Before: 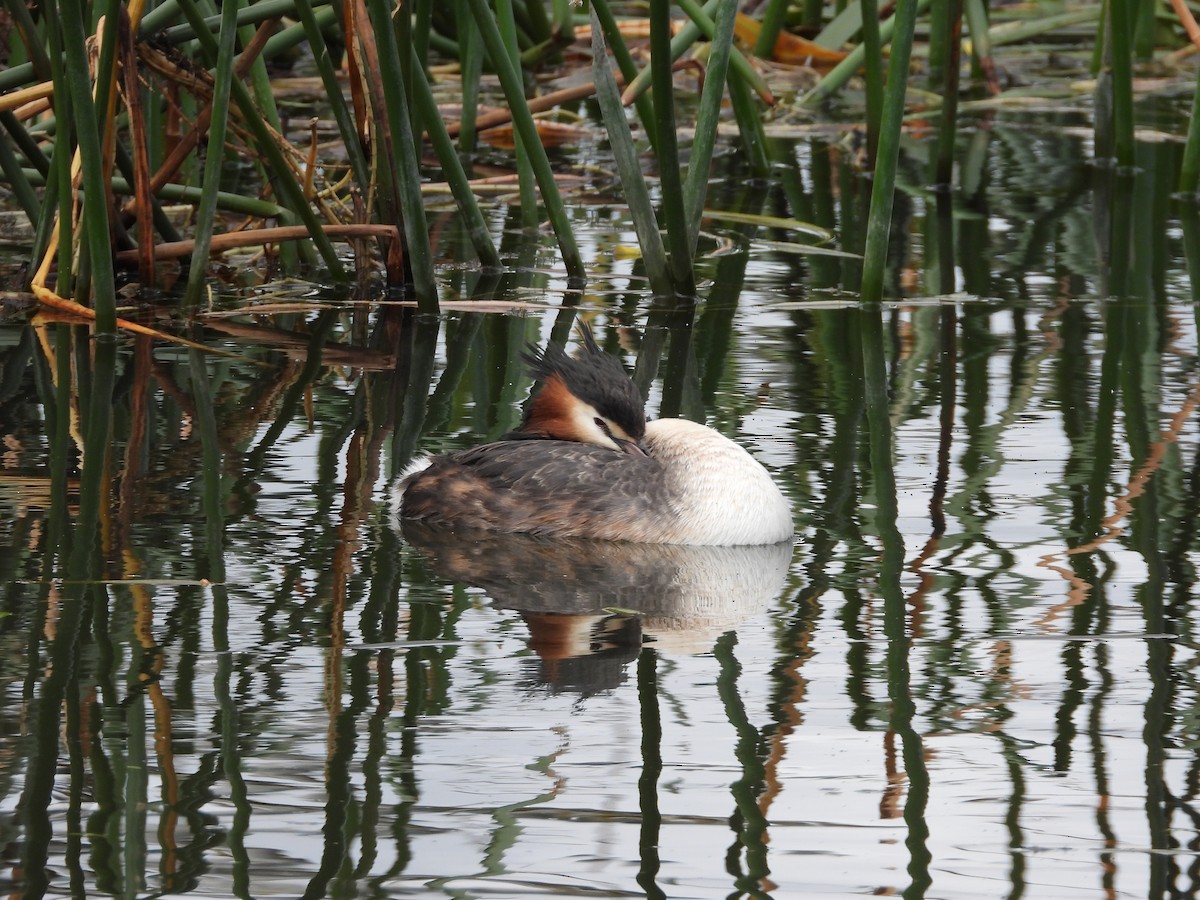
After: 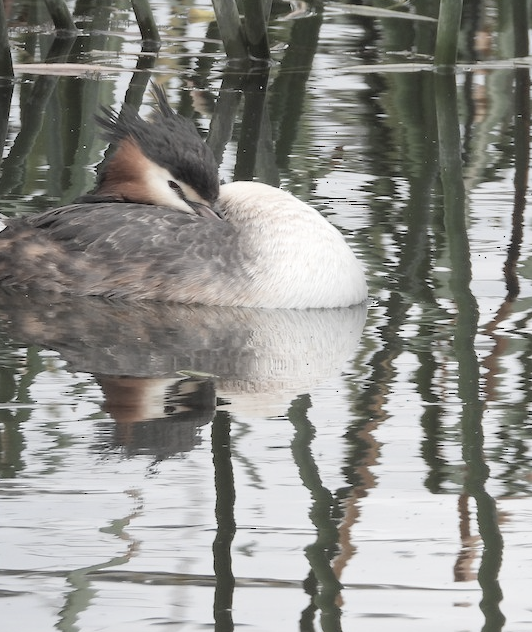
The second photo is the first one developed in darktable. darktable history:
crop: left 35.517%, top 26.342%, right 20.125%, bottom 3.383%
contrast brightness saturation: brightness 0.184, saturation -0.507
tone equalizer: on, module defaults
